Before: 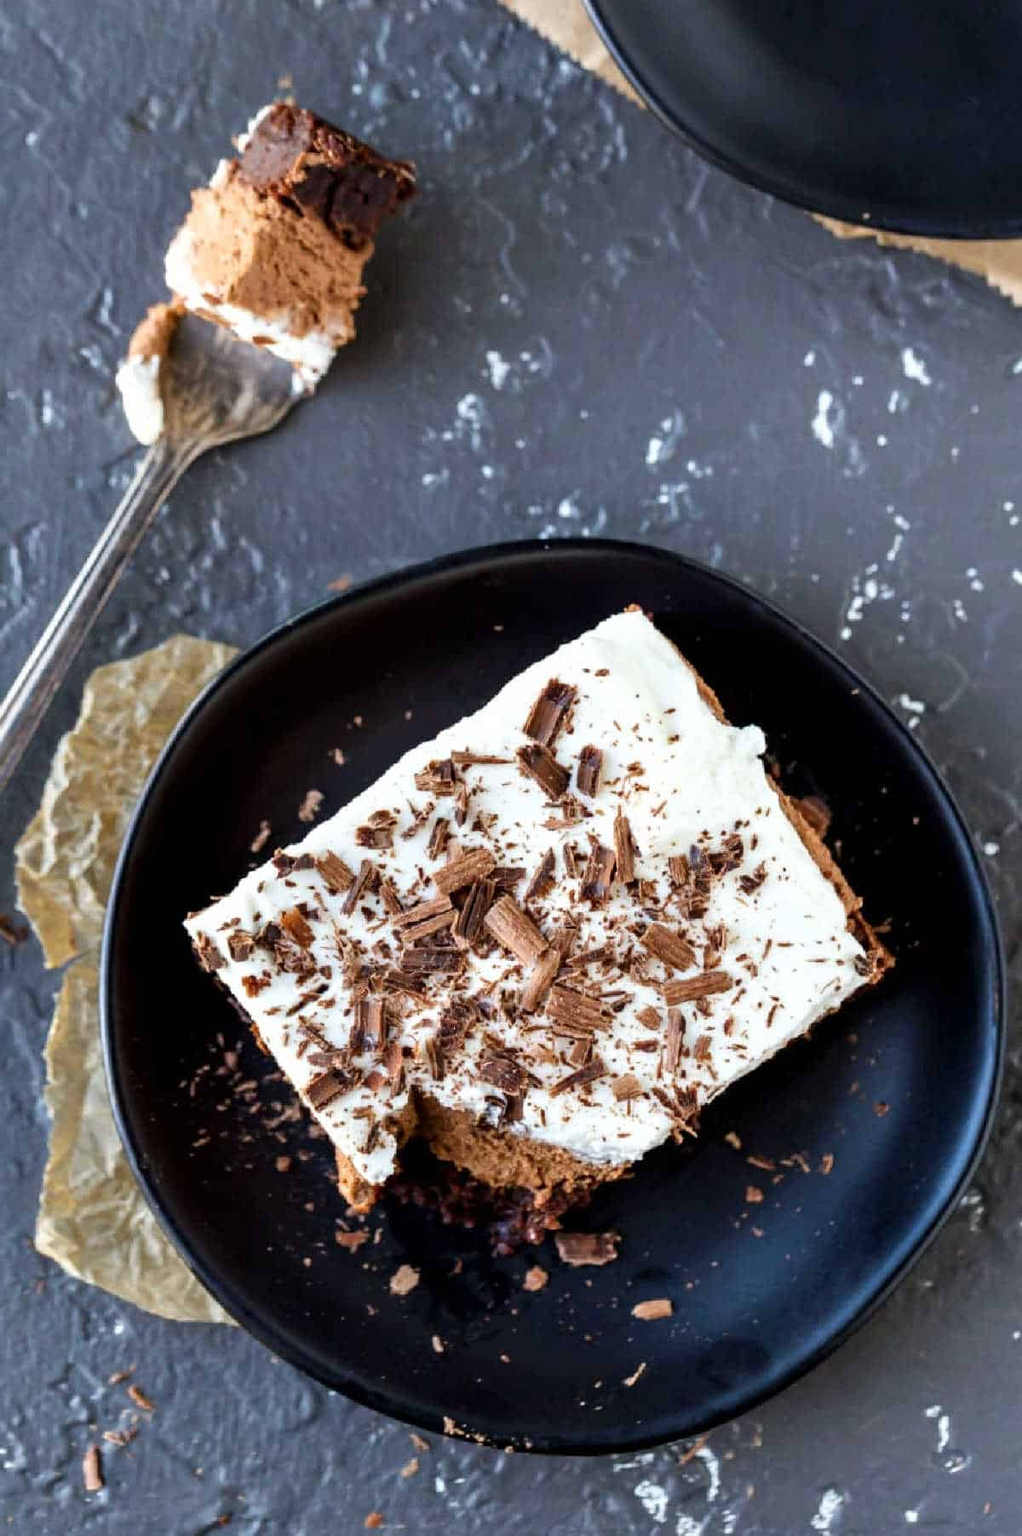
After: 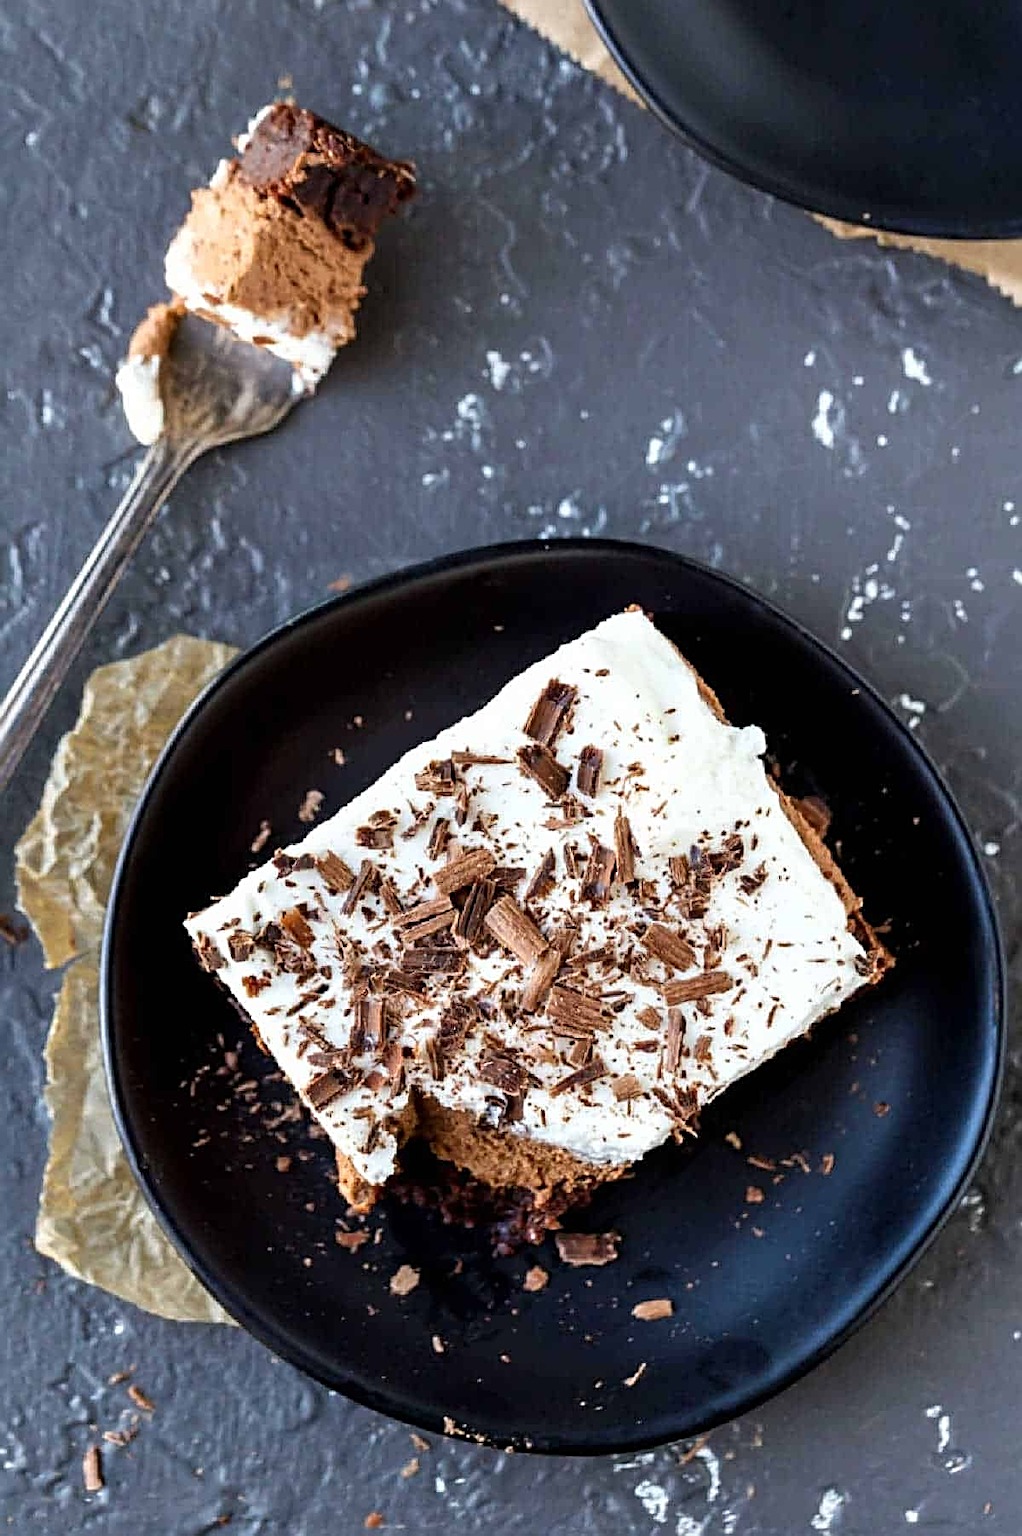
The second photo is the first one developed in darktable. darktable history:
sharpen: radius 2.78
